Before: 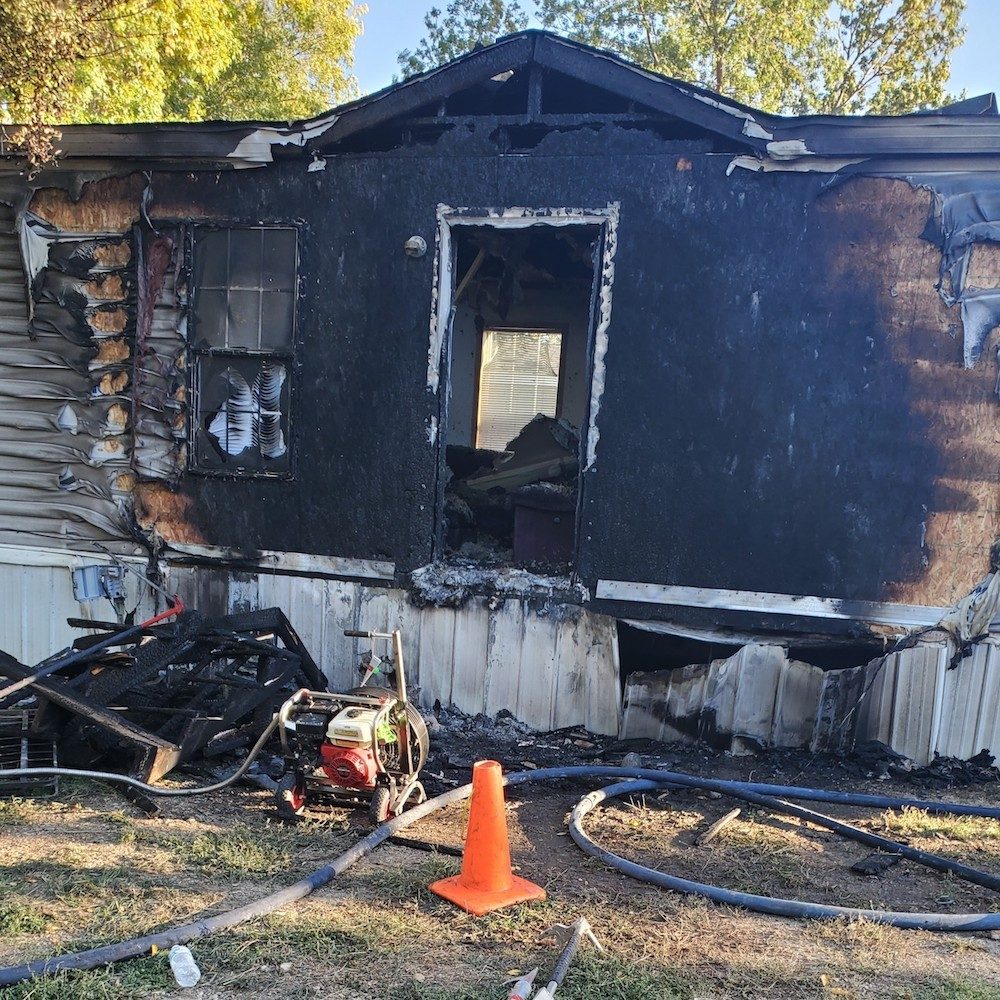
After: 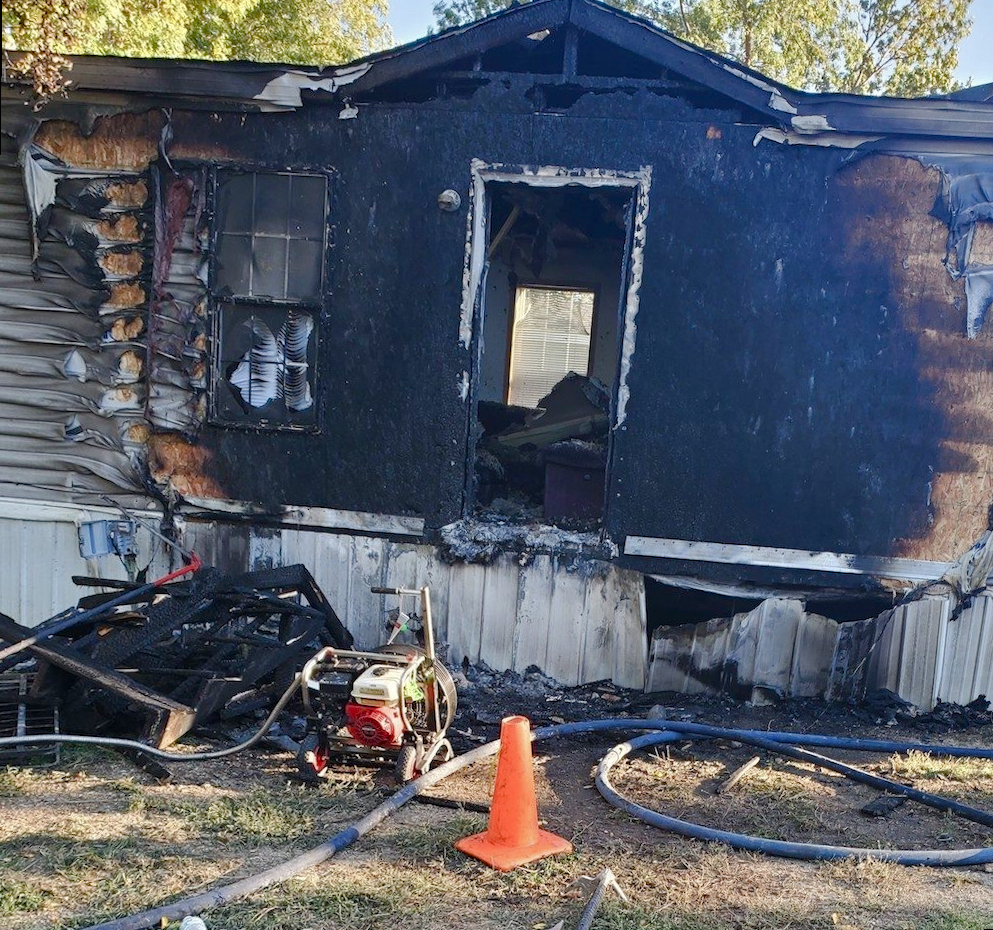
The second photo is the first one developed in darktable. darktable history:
color balance rgb: perceptual saturation grading › global saturation 20%, perceptual saturation grading › highlights -50%, perceptual saturation grading › shadows 30%
rotate and perspective: rotation 0.679°, lens shift (horizontal) 0.136, crop left 0.009, crop right 0.991, crop top 0.078, crop bottom 0.95
